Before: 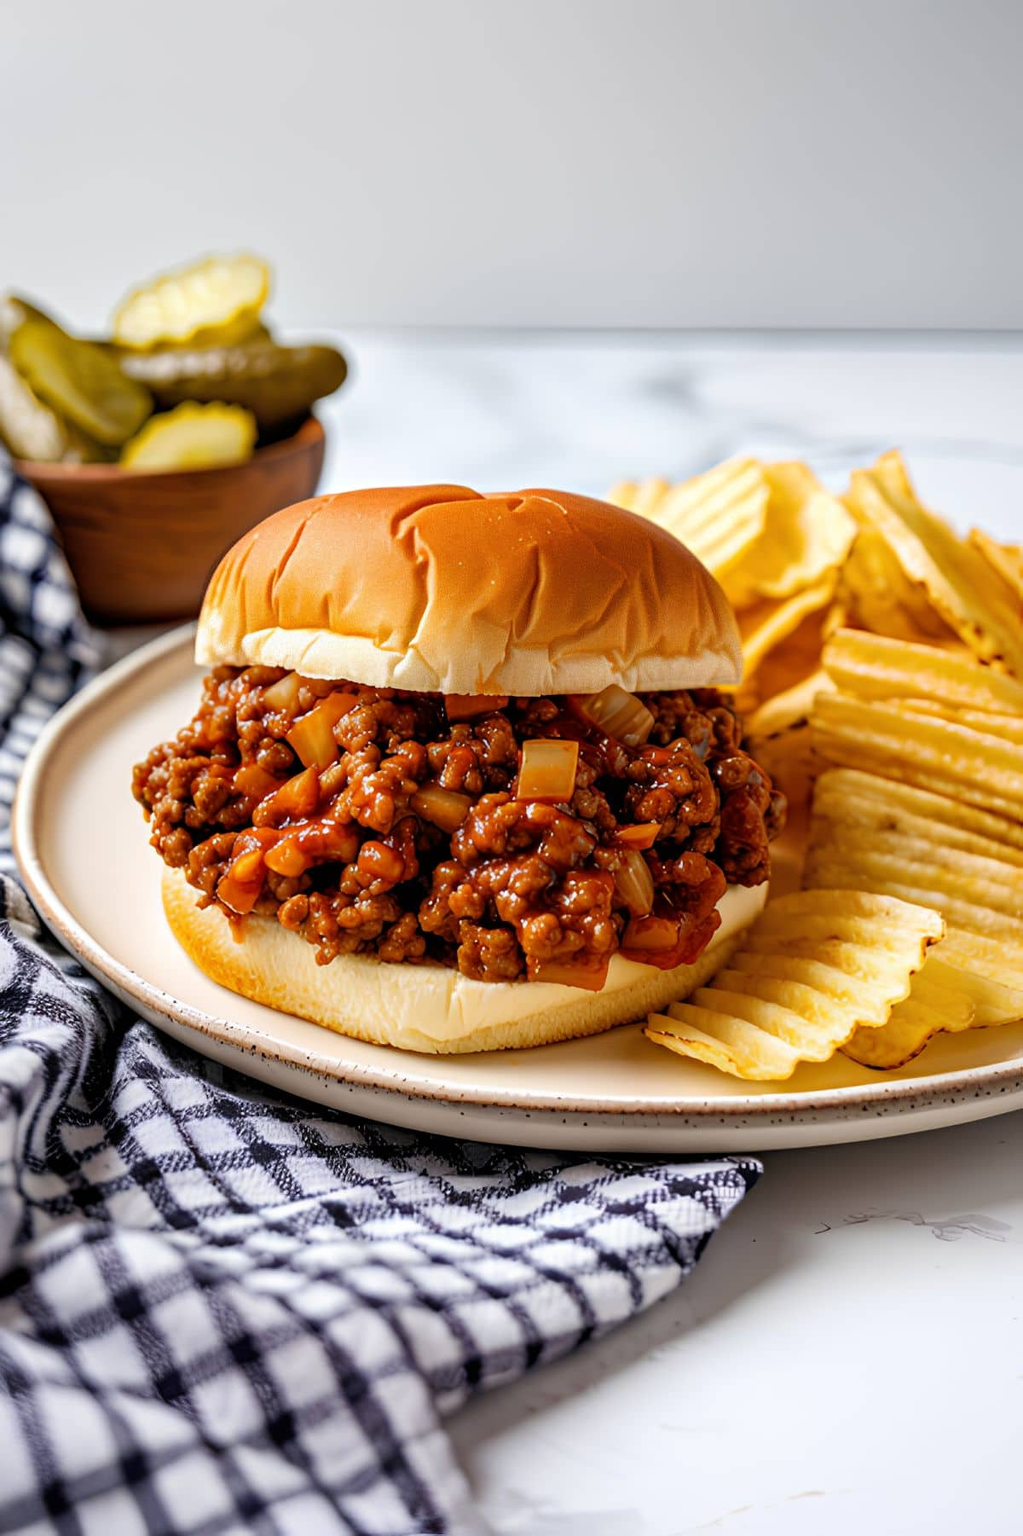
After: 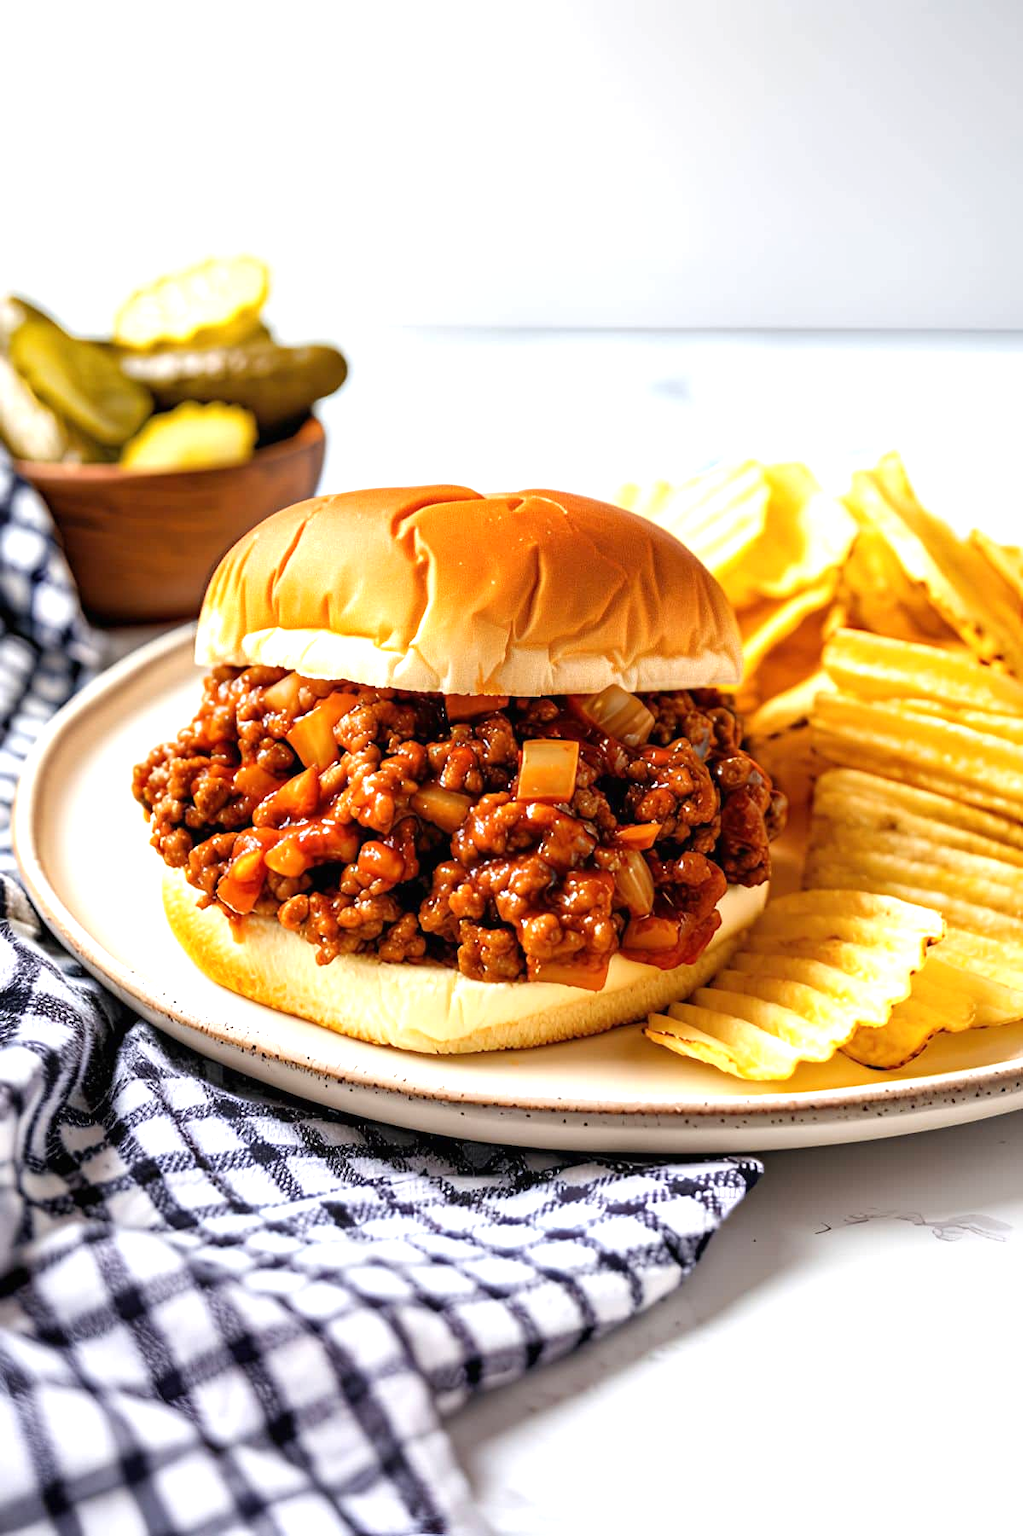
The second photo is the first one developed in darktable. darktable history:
white balance: emerald 1
exposure: black level correction 0, exposure 0.7 EV, compensate exposure bias true, compensate highlight preservation false
